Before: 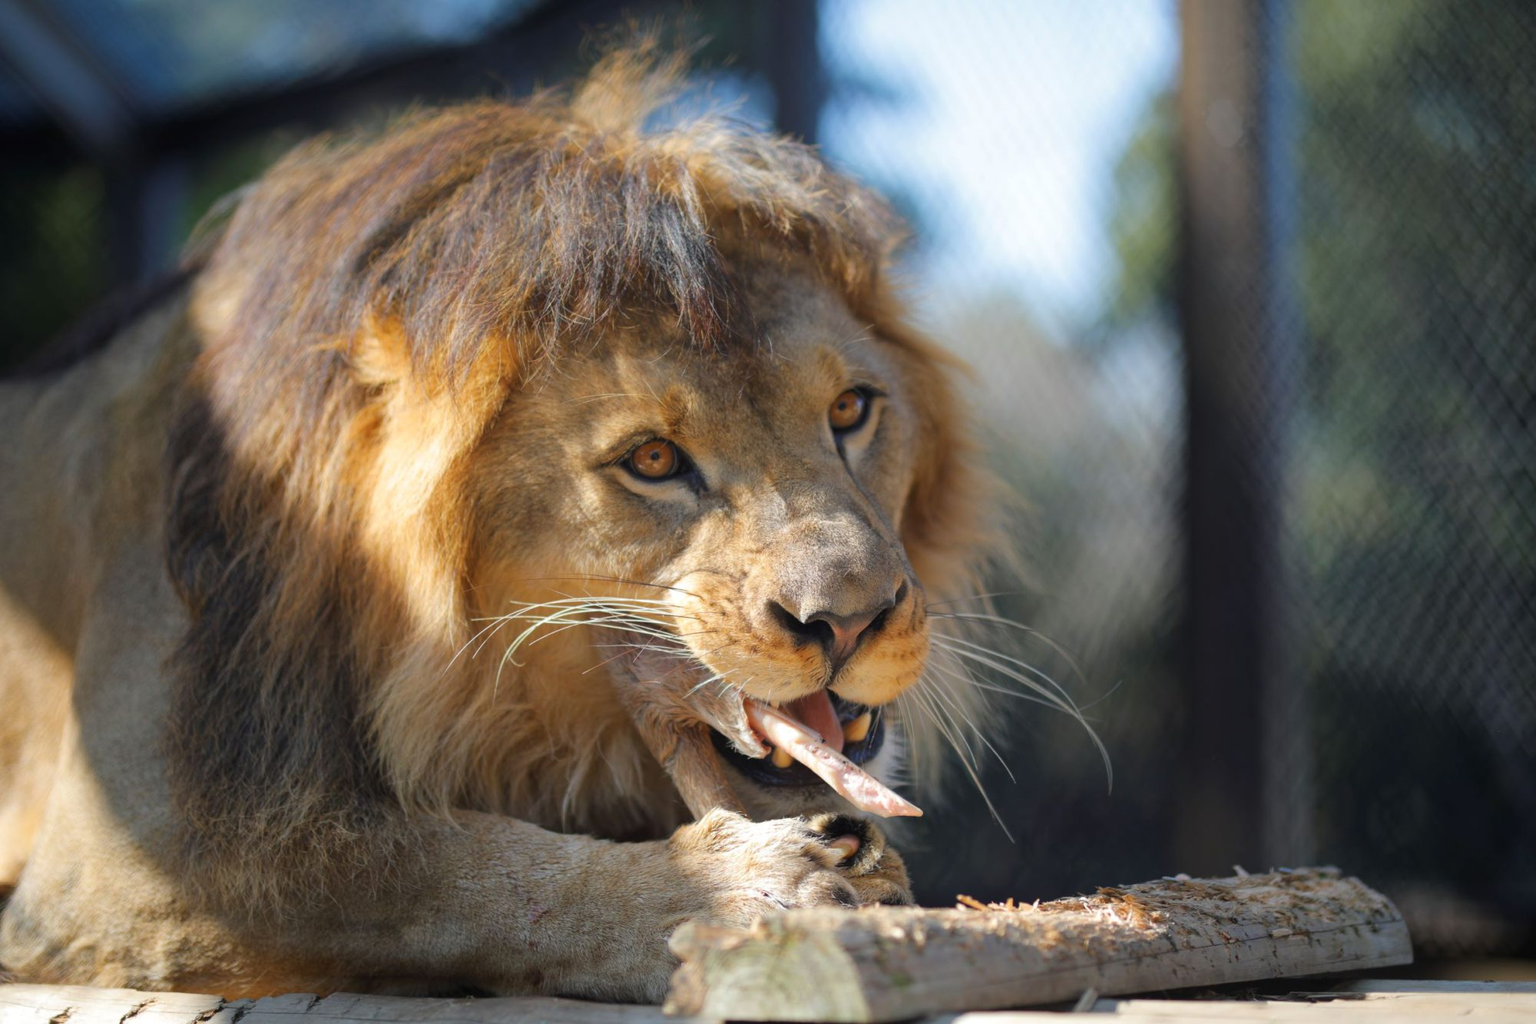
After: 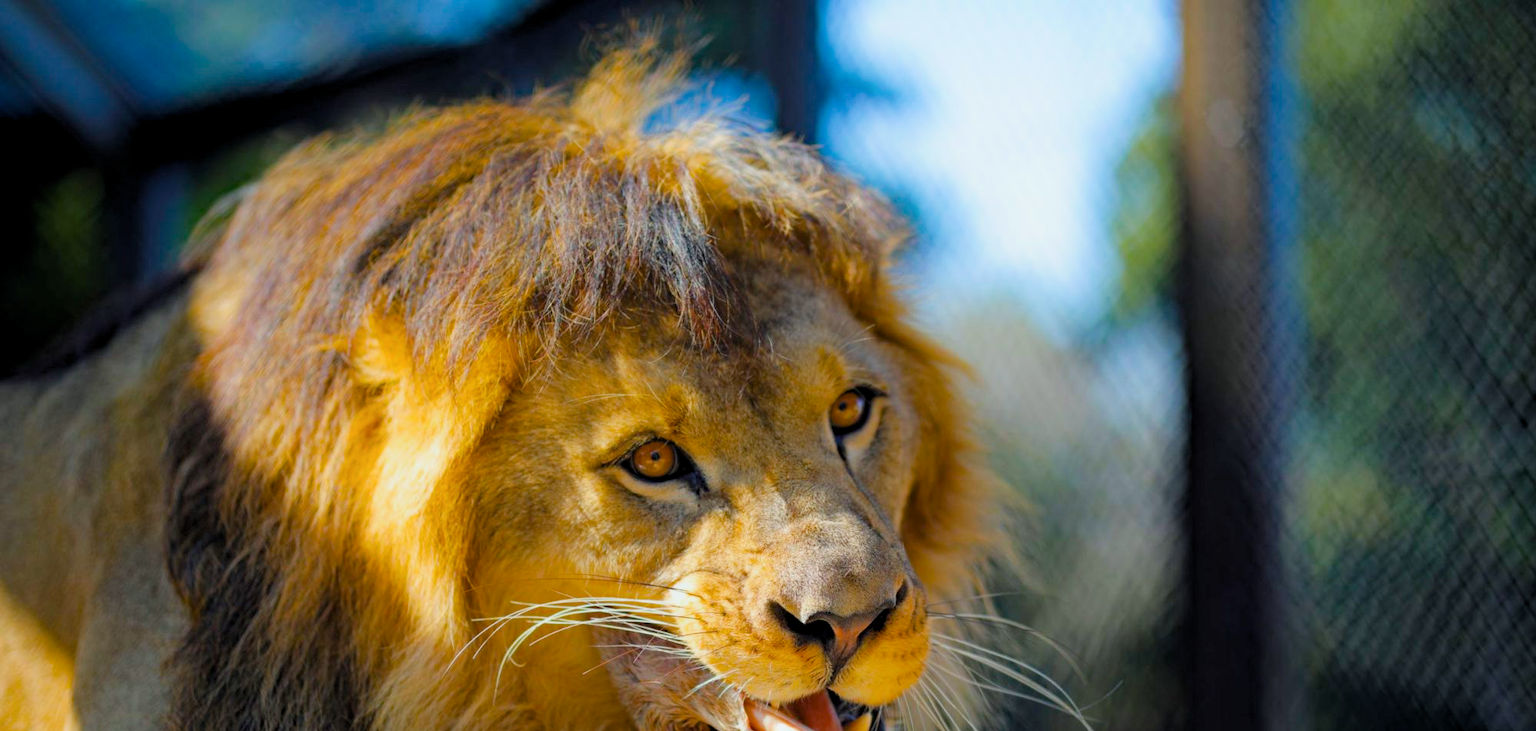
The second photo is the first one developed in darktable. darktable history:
color balance rgb: linear chroma grading › global chroma 15%, perceptual saturation grading › global saturation 30%
levels: levels [0.018, 0.493, 1]
white balance: red 0.978, blue 0.999
shadows and highlights: shadows 0, highlights 40
crop: bottom 28.576%
haze removal: strength 0.29, distance 0.25, compatibility mode true, adaptive false
exposure: exposure 0.2 EV, compensate highlight preservation false
filmic rgb: hardness 4.17
